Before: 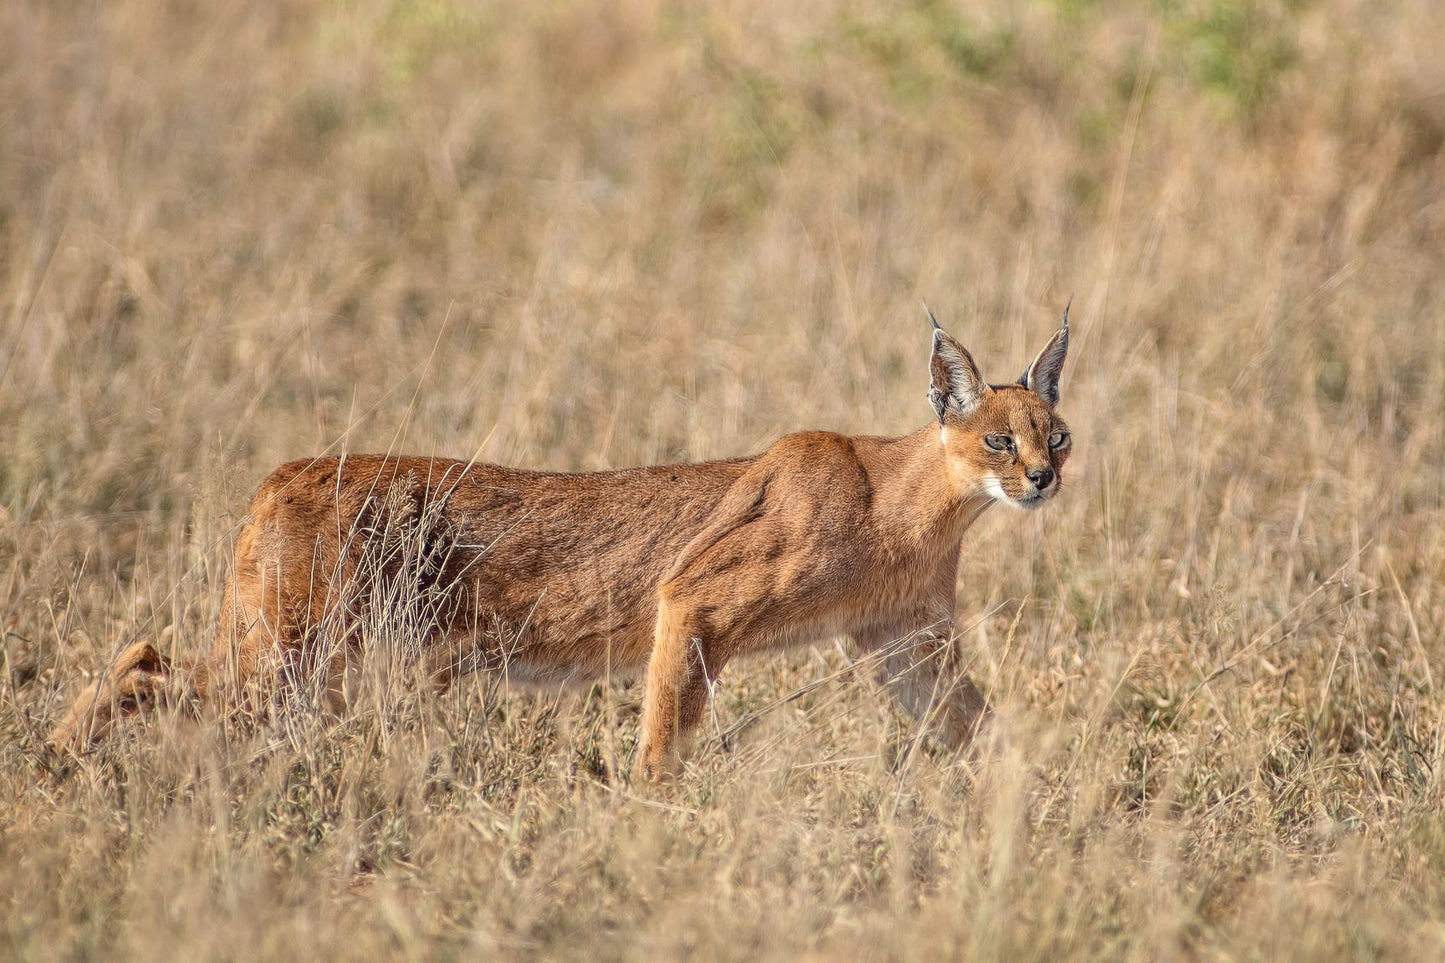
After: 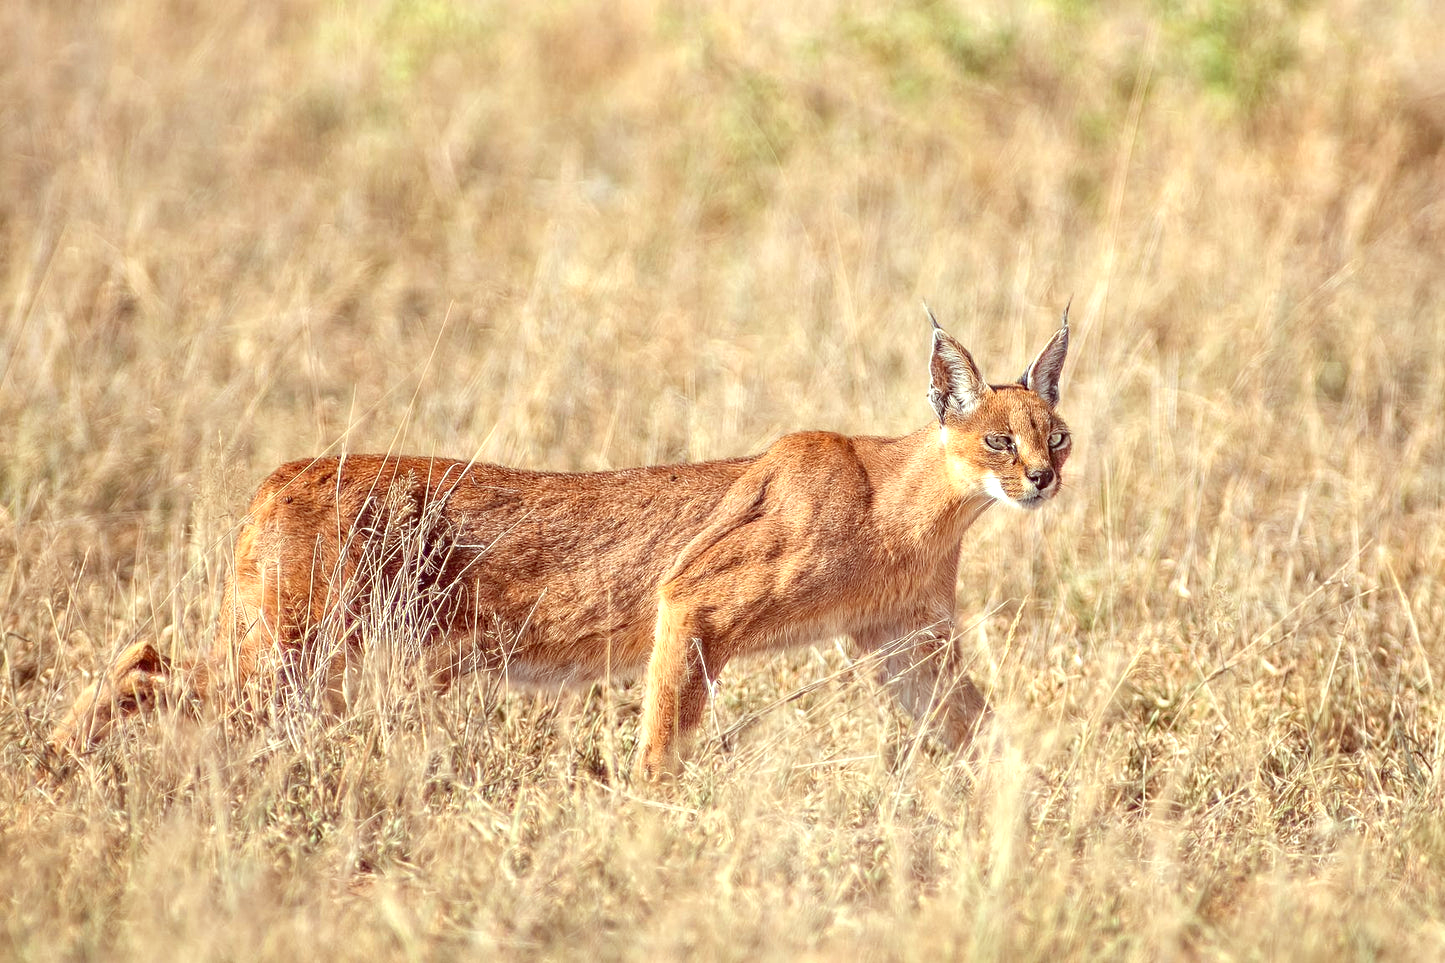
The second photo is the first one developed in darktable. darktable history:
exposure: exposure 0.726 EV, compensate exposure bias true, compensate highlight preservation false
color correction: highlights a* -7.15, highlights b* -0.181, shadows a* 20.26, shadows b* 11.16
